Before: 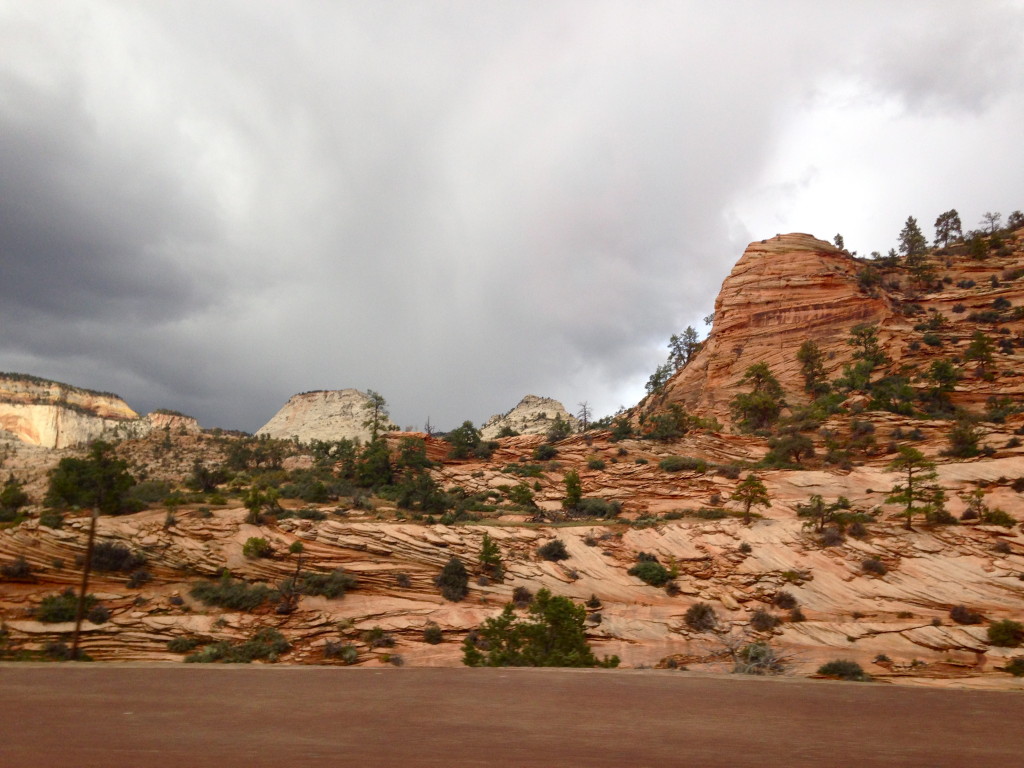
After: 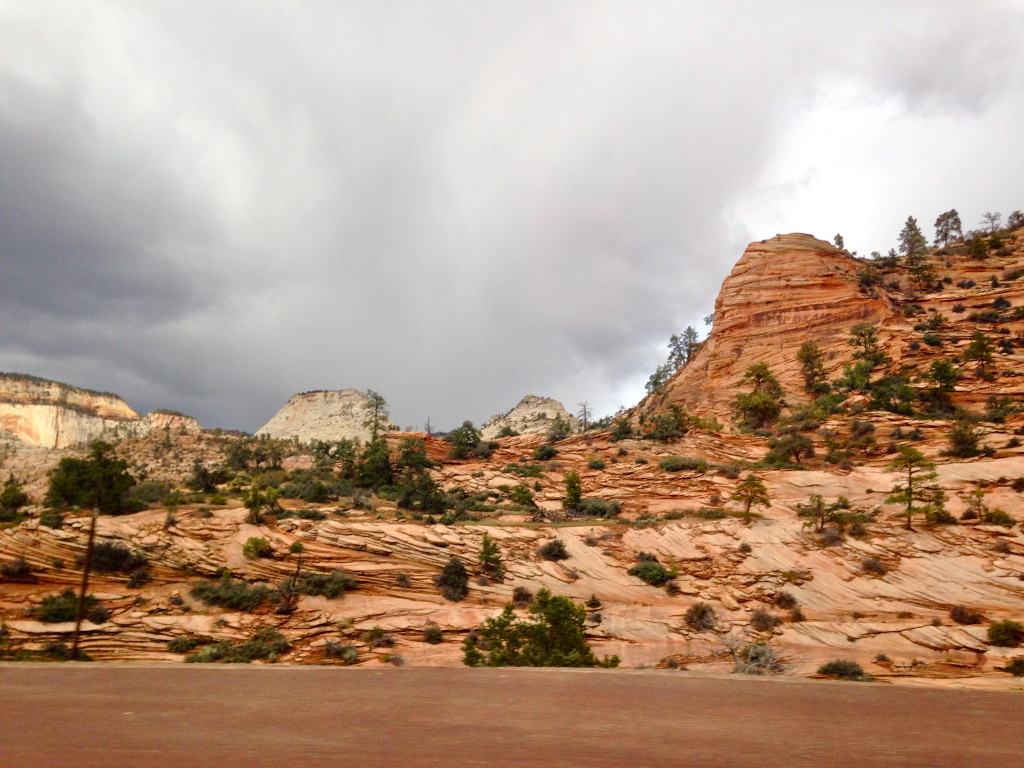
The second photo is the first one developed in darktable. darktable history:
tone equalizer: -8 EV 0.001 EV, -7 EV -0.004 EV, -6 EV 0.009 EV, -5 EV 0.032 EV, -4 EV 0.276 EV, -3 EV 0.644 EV, -2 EV 0.584 EV, -1 EV 0.187 EV, +0 EV 0.024 EV
